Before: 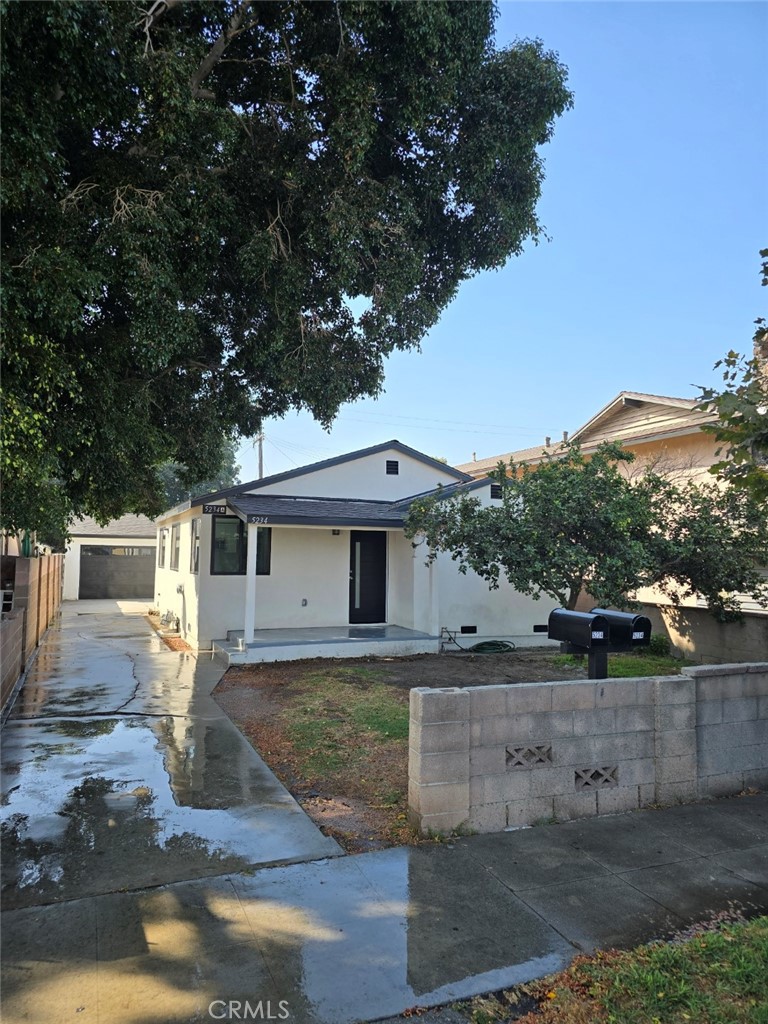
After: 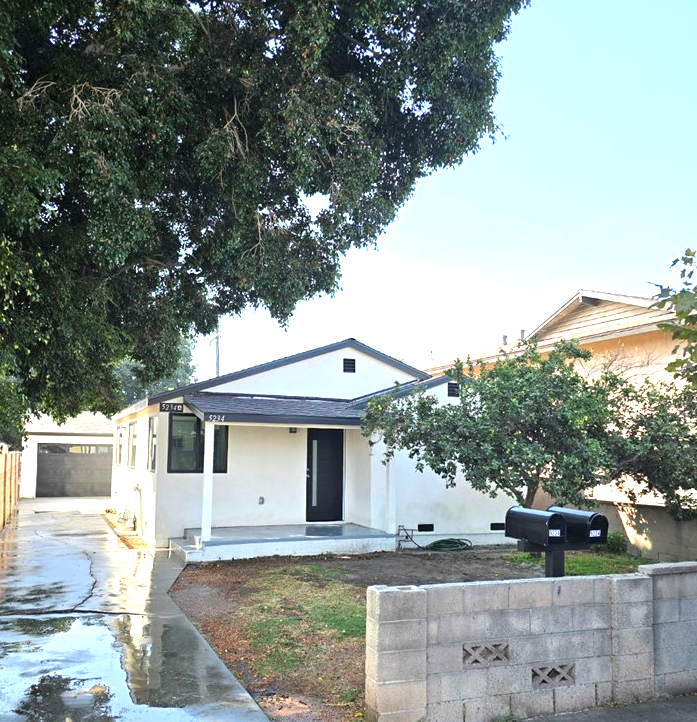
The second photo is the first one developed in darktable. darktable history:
exposure: black level correction 0, exposure 1.2 EV, compensate highlight preservation false
crop: left 5.64%, top 9.991%, right 3.584%, bottom 19.495%
